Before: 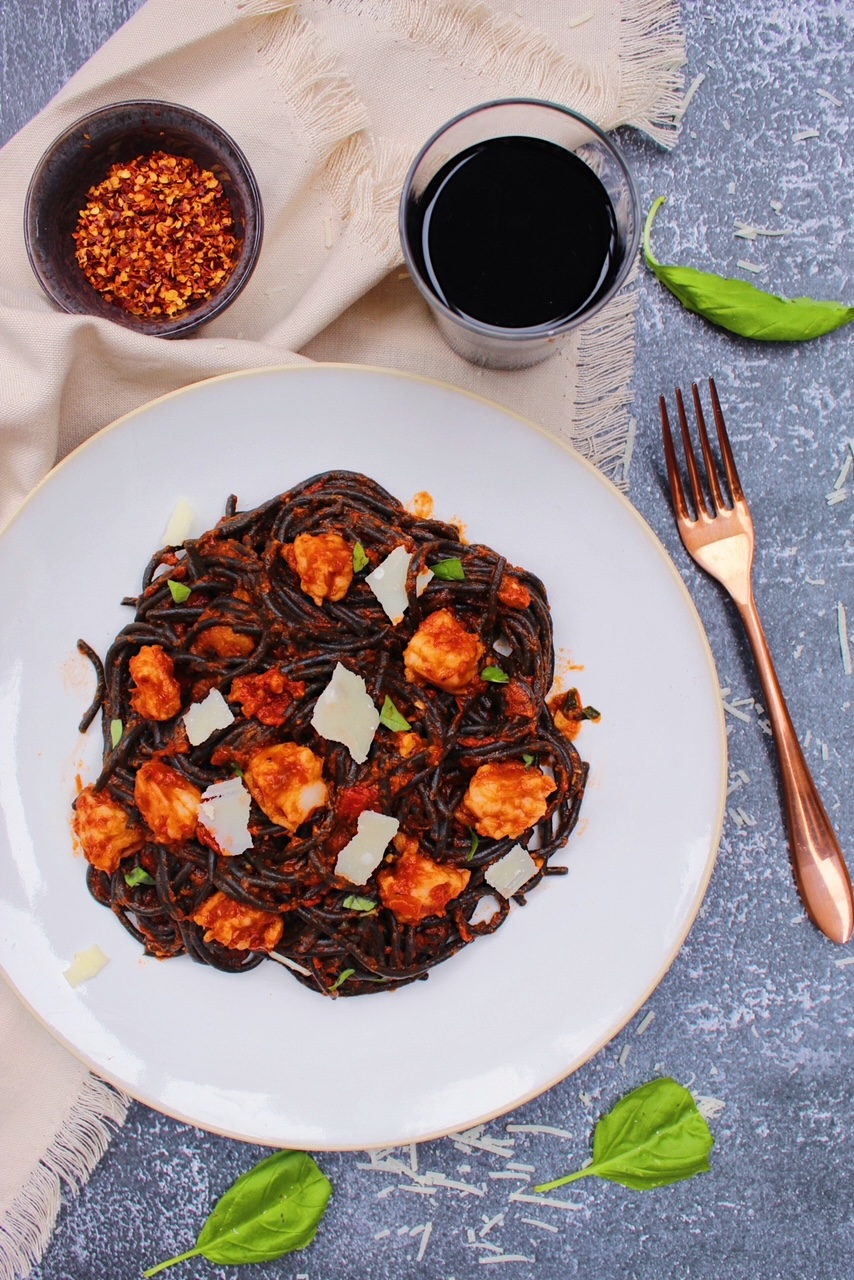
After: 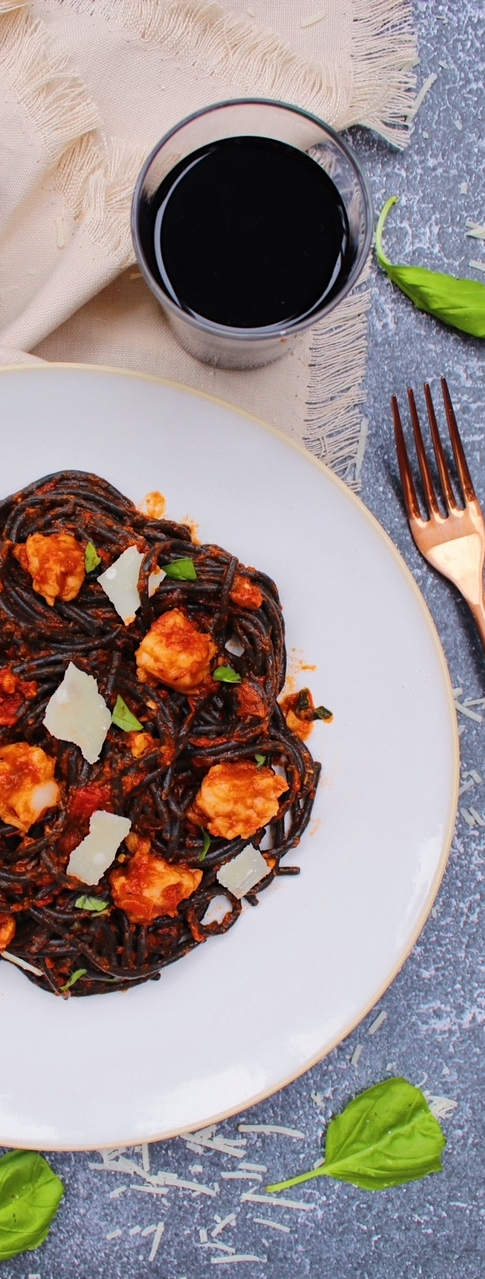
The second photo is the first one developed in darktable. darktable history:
crop: left 31.433%, top 0%, right 11.719%
